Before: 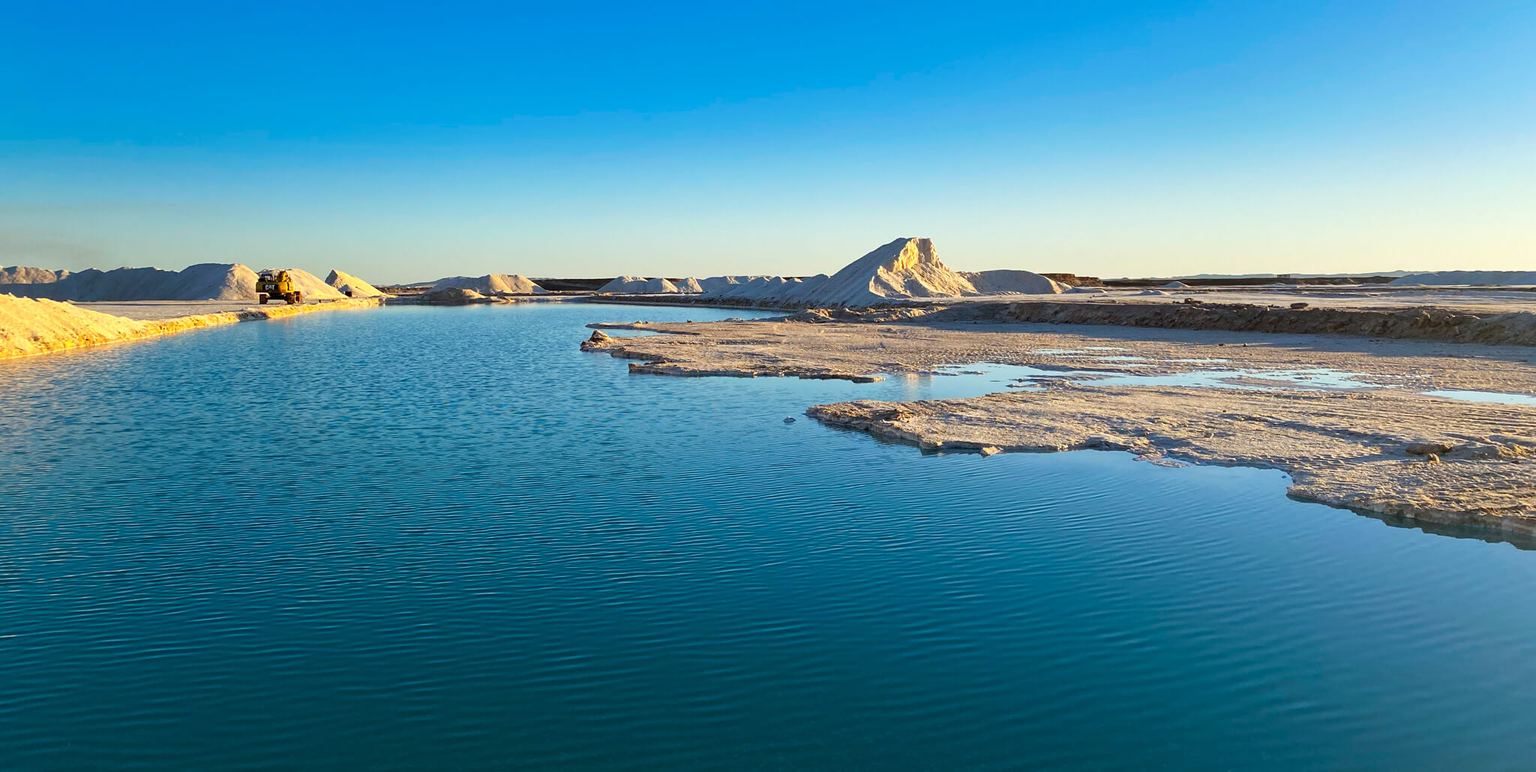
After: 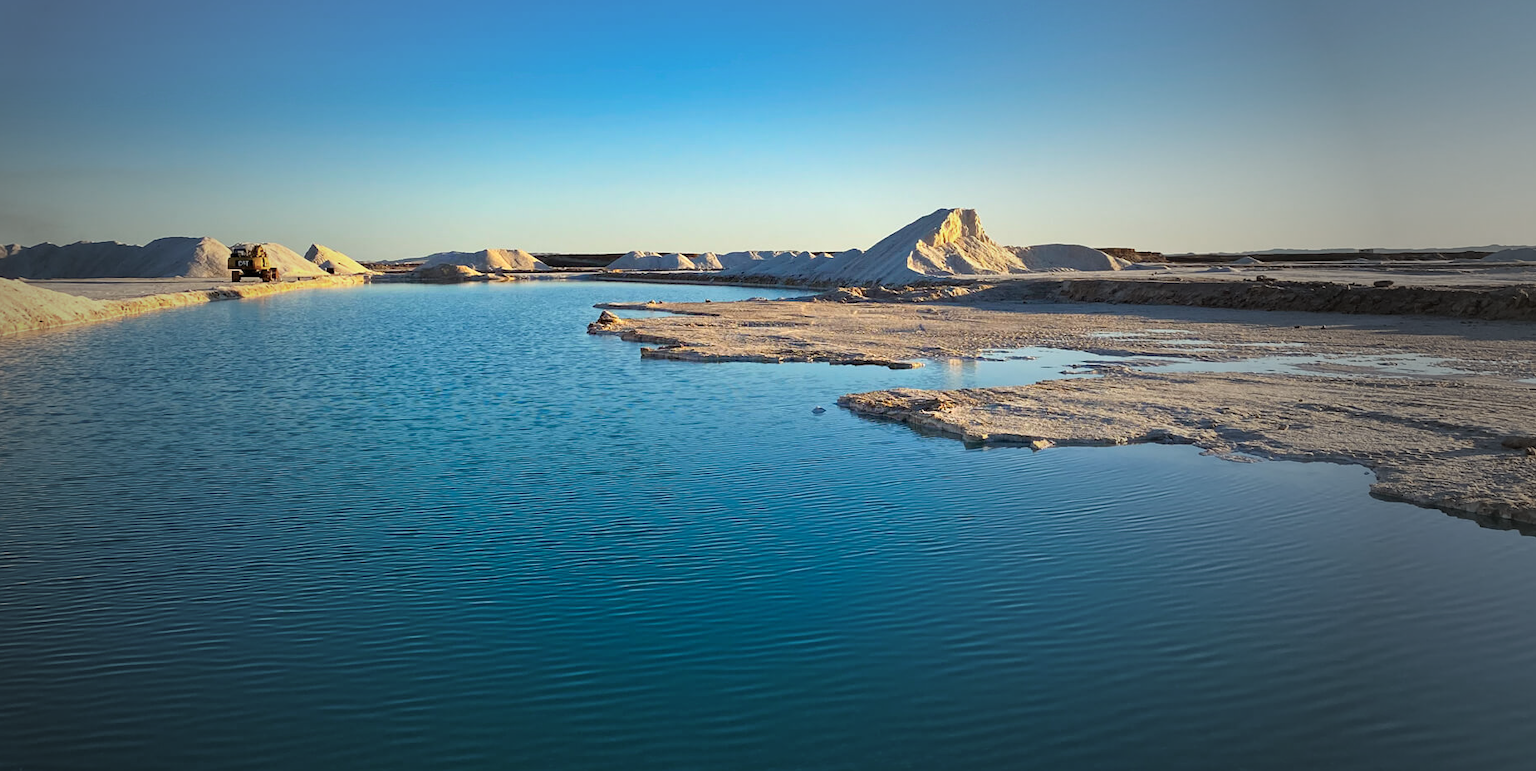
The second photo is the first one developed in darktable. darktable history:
vignetting: fall-off start 33.76%, fall-off radius 64.94%, brightness -0.575, center (-0.12, -0.002), width/height ratio 0.959
crop: left 3.305%, top 6.436%, right 6.389%, bottom 3.258%
